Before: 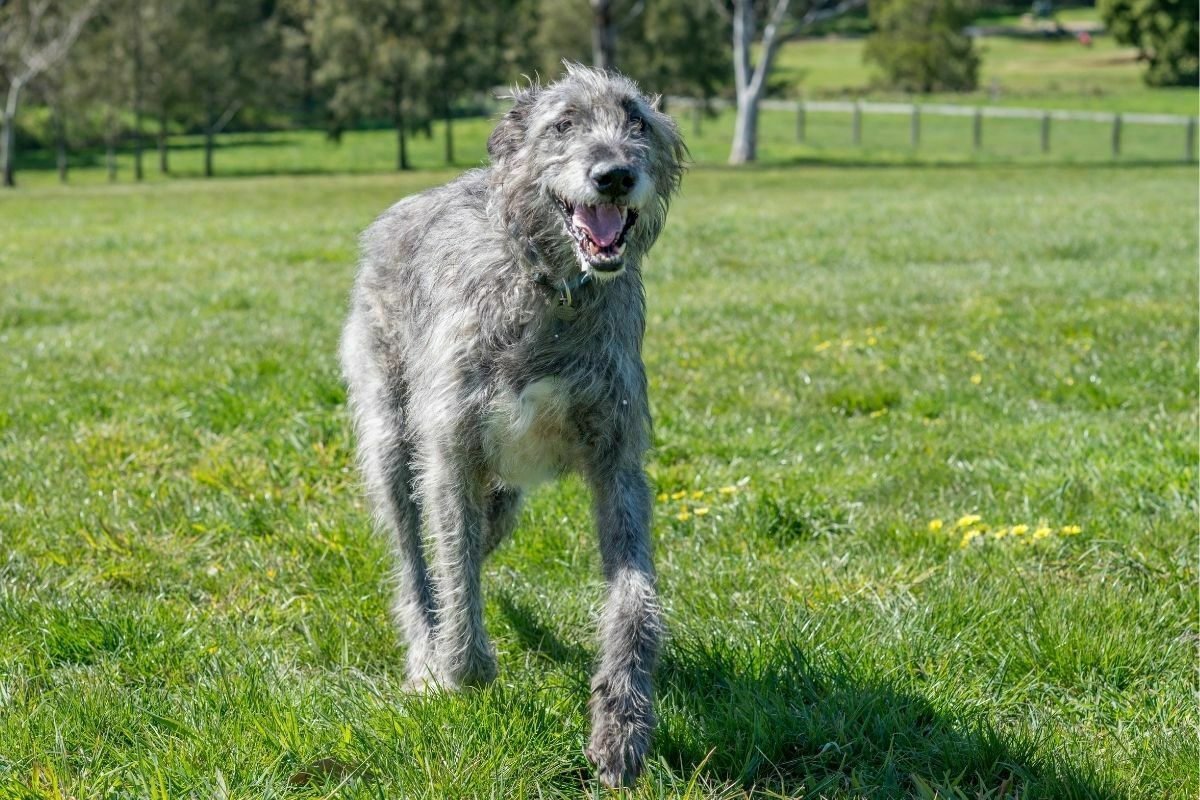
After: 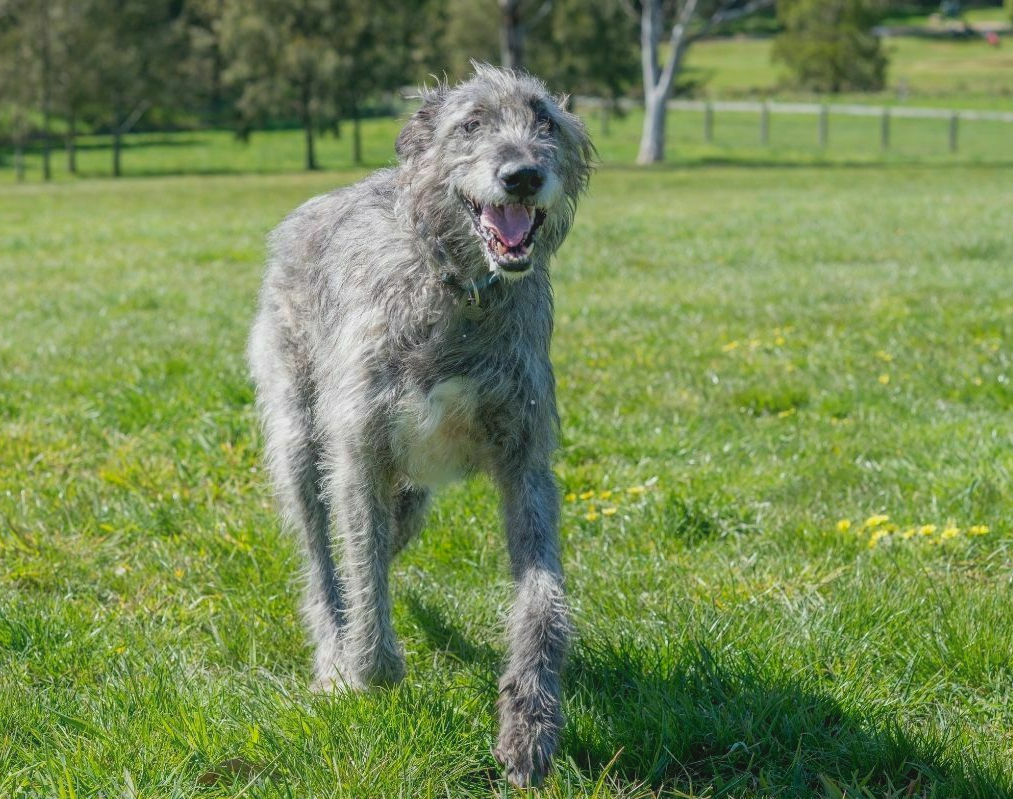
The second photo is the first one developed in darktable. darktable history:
contrast equalizer: octaves 7, y [[0.46, 0.454, 0.451, 0.451, 0.455, 0.46], [0.5 ×6], [0.5 ×6], [0 ×6], [0 ×6]]
crop: left 7.712%, right 7.793%
